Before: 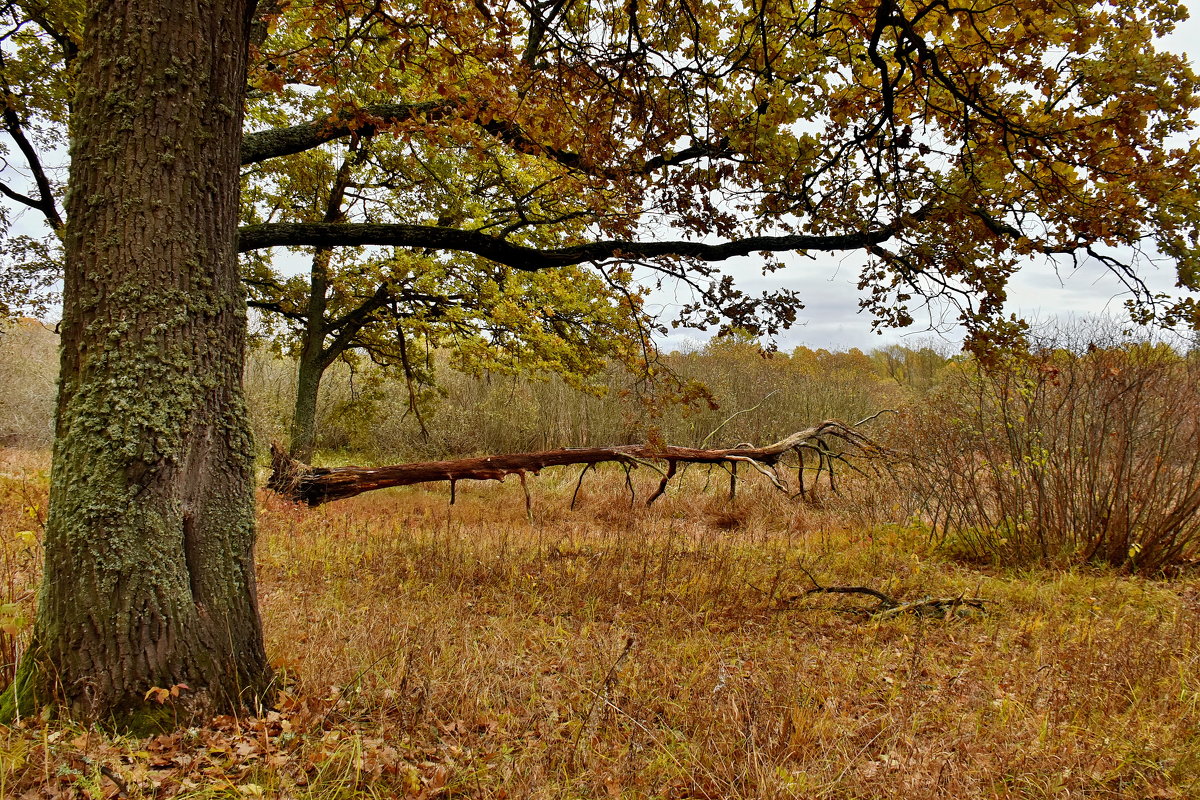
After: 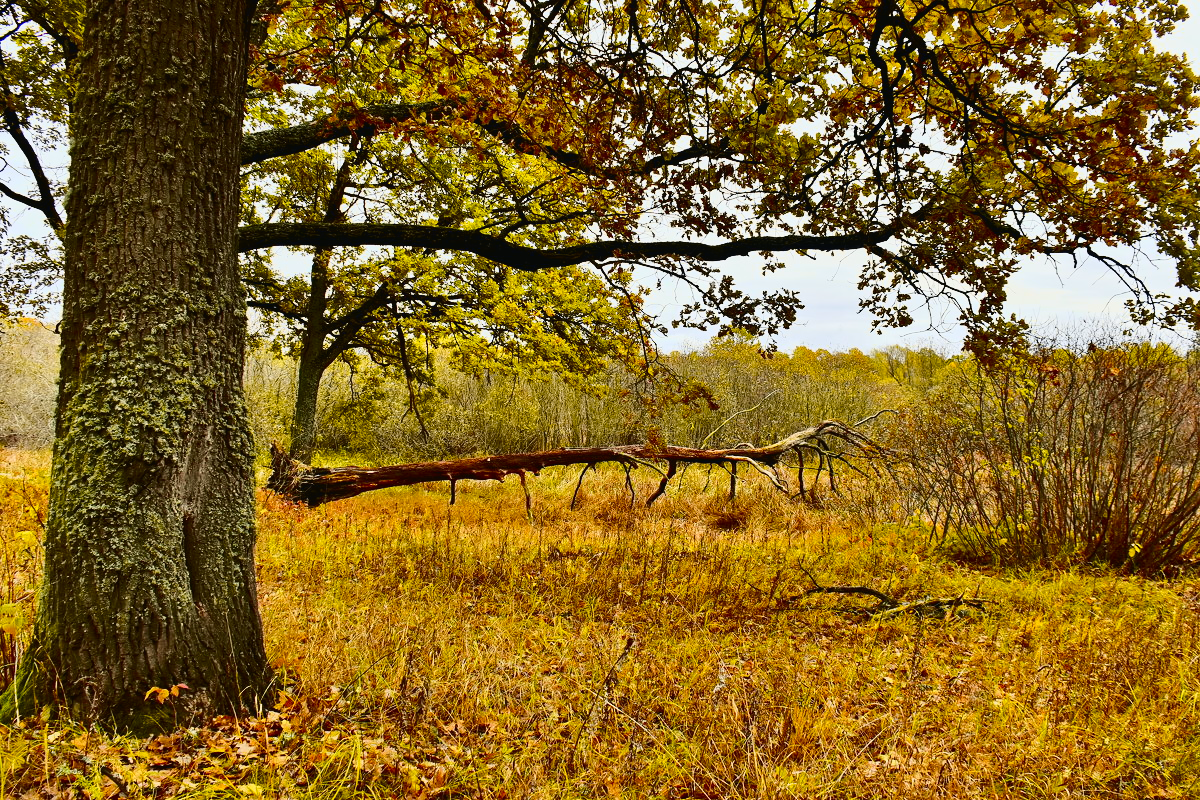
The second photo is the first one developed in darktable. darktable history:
tone curve: curves: ch0 [(0.003, 0.023) (0.071, 0.052) (0.249, 0.201) (0.466, 0.557) (0.625, 0.761) (0.783, 0.9) (0.994, 0.968)]; ch1 [(0, 0) (0.262, 0.227) (0.417, 0.386) (0.469, 0.467) (0.502, 0.498) (0.531, 0.521) (0.576, 0.586) (0.612, 0.634) (0.634, 0.68) (0.686, 0.728) (0.994, 0.987)]; ch2 [(0, 0) (0.262, 0.188) (0.385, 0.353) (0.427, 0.424) (0.495, 0.493) (0.518, 0.544) (0.55, 0.579) (0.595, 0.621) (0.644, 0.748) (1, 1)], color space Lab, independent channels, preserve colors none
